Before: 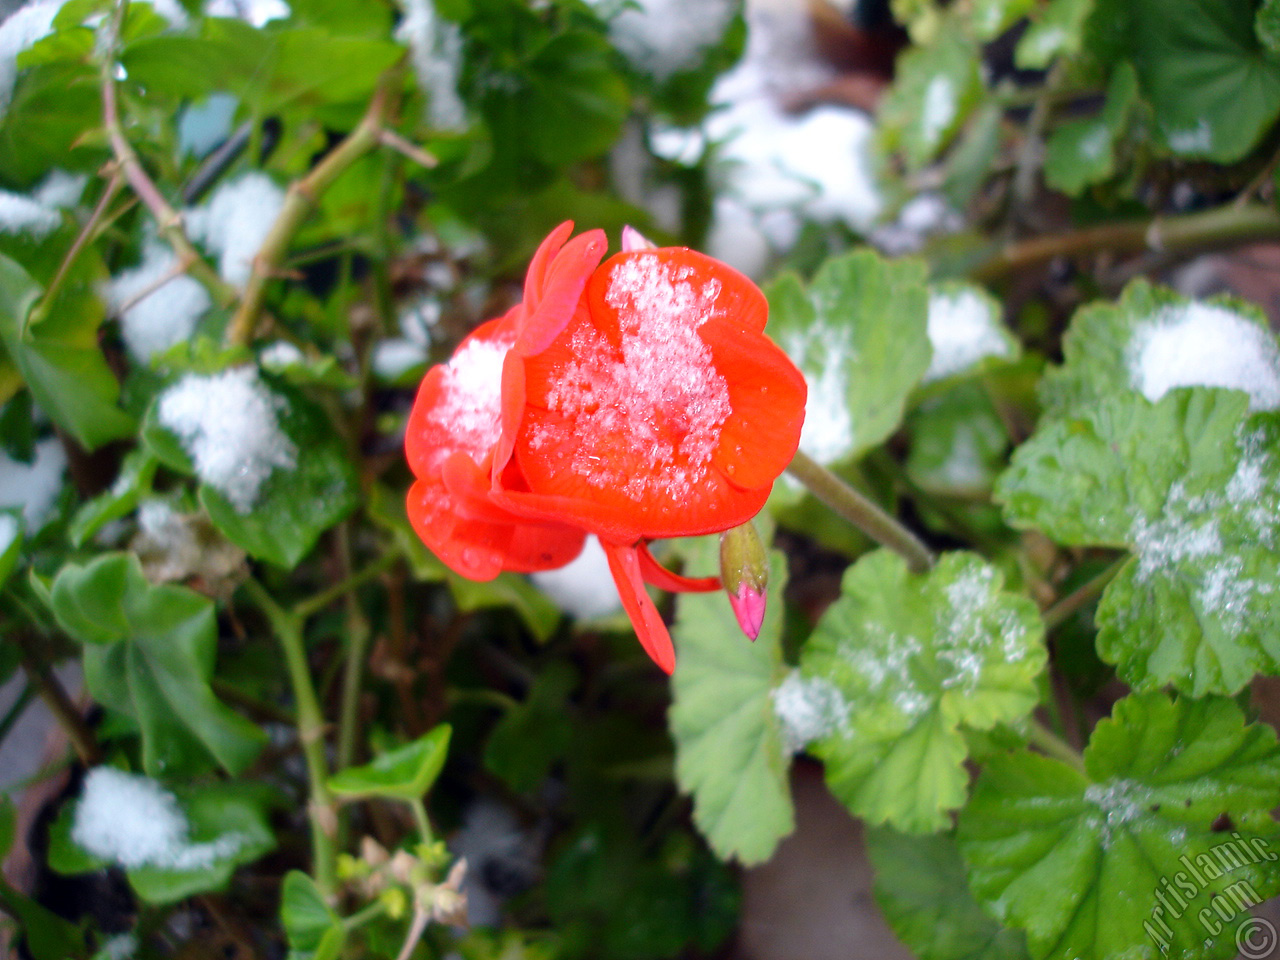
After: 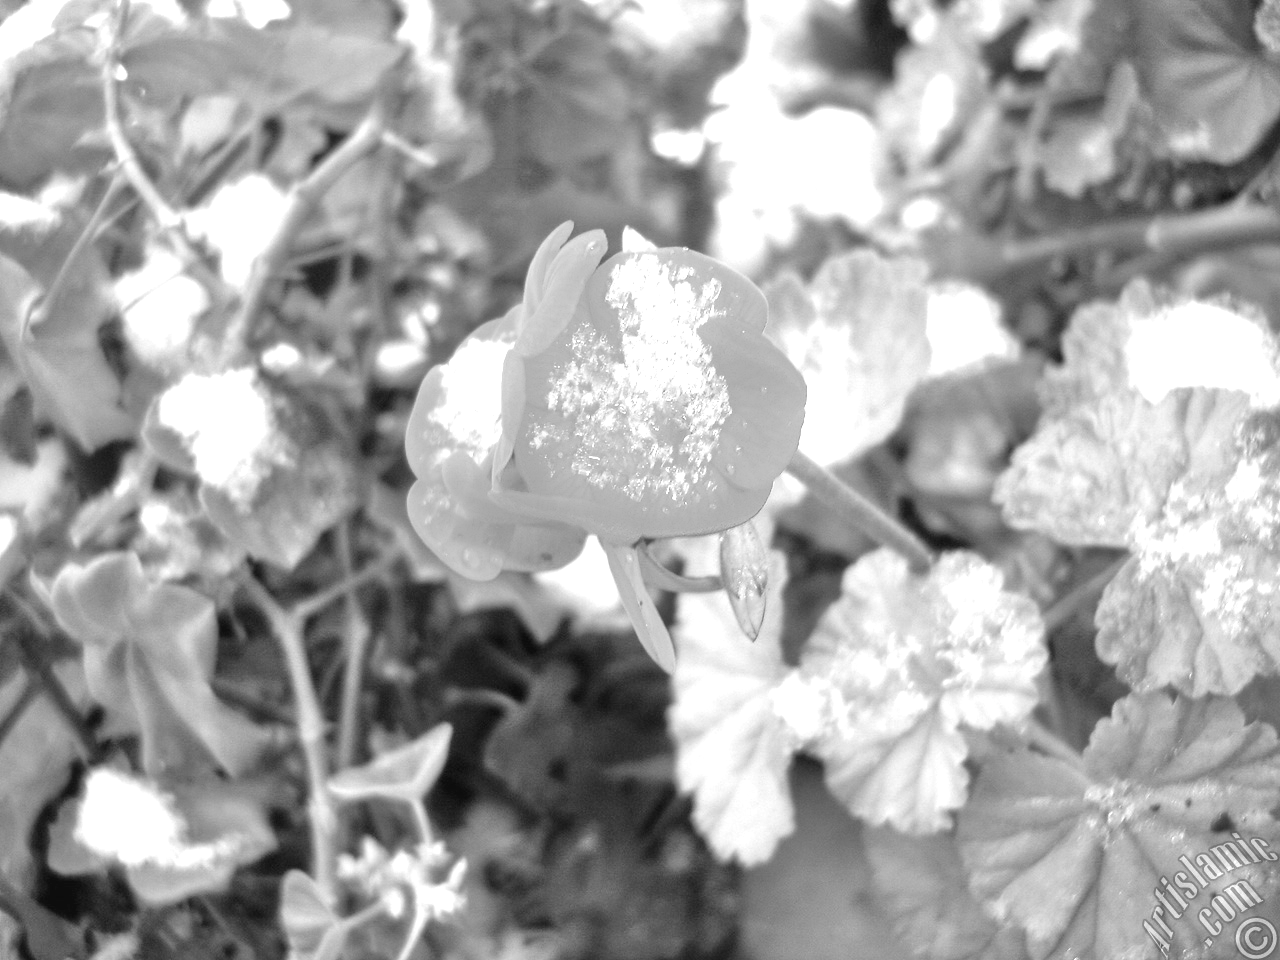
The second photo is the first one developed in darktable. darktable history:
tone equalizer: -7 EV 0.15 EV, -6 EV 0.6 EV, -5 EV 1.15 EV, -4 EV 1.33 EV, -3 EV 1.15 EV, -2 EV 0.6 EV, -1 EV 0.15 EV, mask exposure compensation -0.5 EV
monochrome: on, module defaults
contrast brightness saturation: contrast 0.03, brightness -0.04
exposure: black level correction -0.002, exposure 1.115 EV, compensate highlight preservation false
